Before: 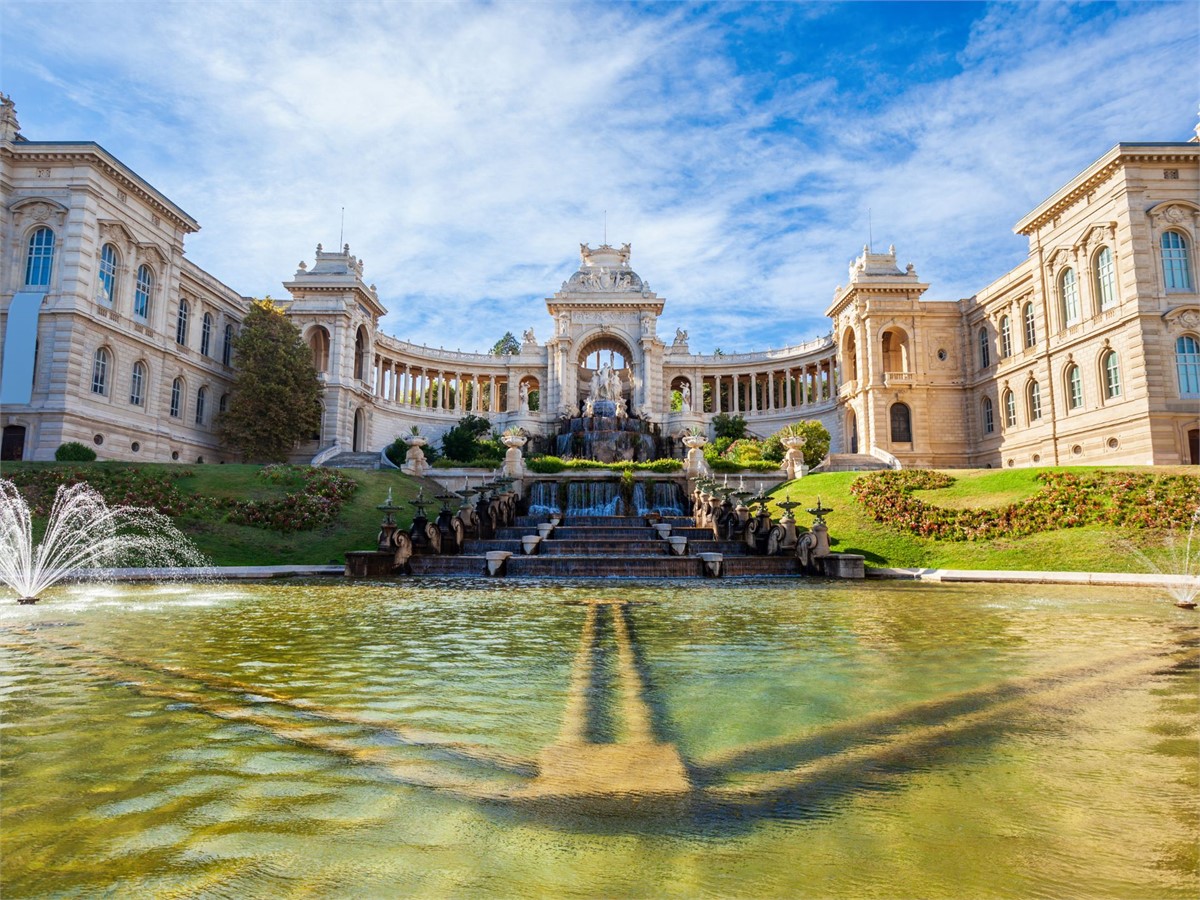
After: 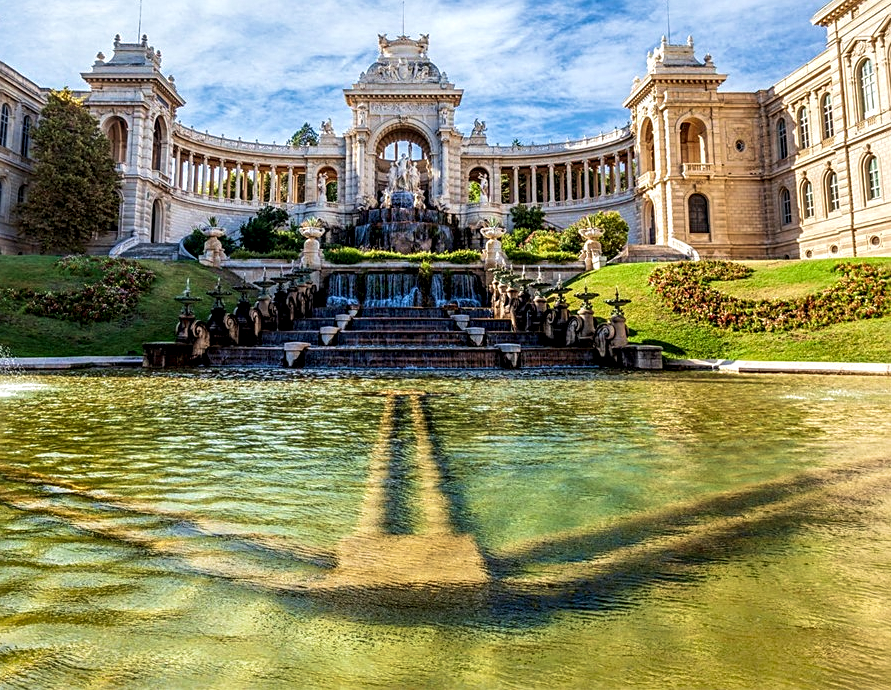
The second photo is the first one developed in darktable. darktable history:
velvia: on, module defaults
local contrast: detail 150%
crop: left 16.845%, top 23.255%, right 8.855%
sharpen: on, module defaults
